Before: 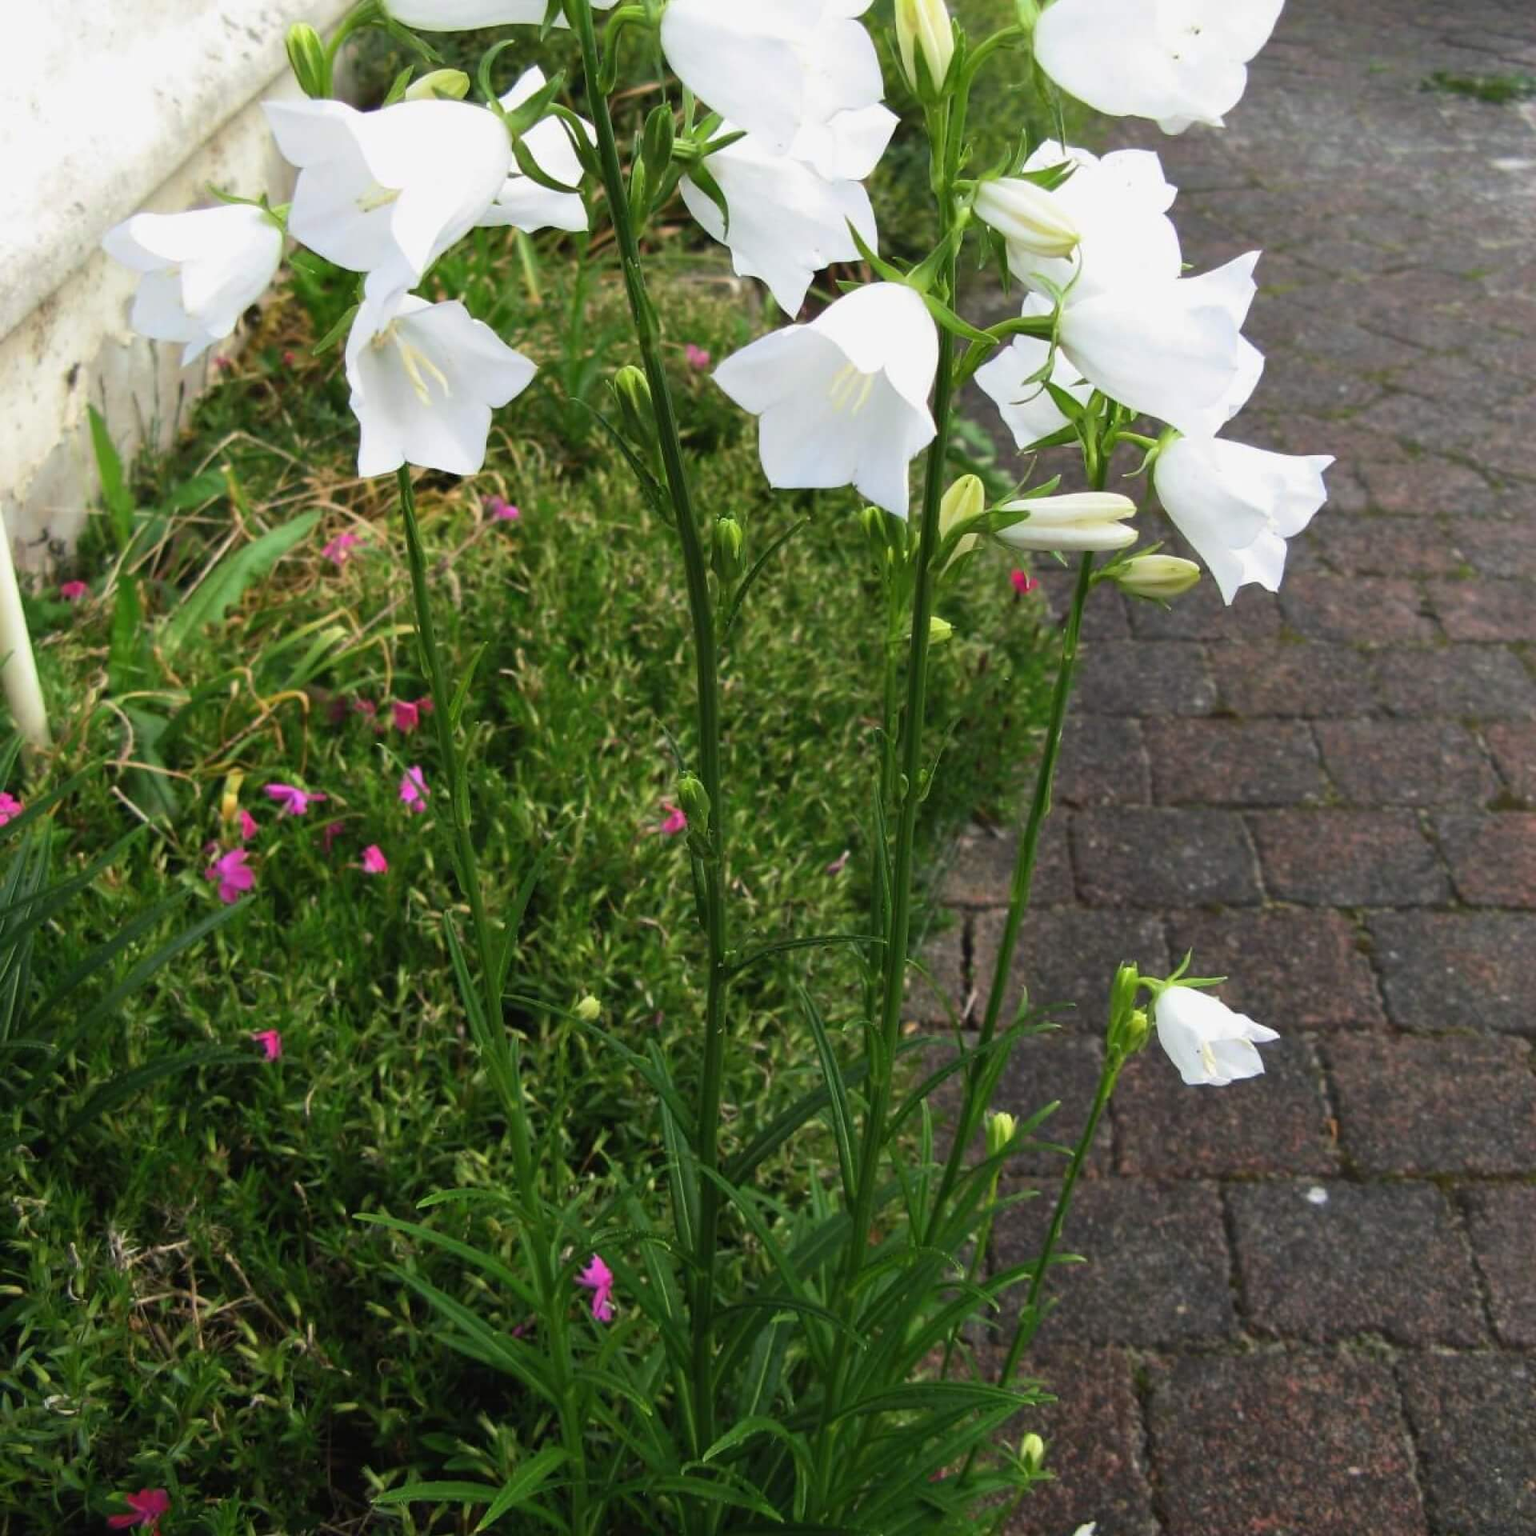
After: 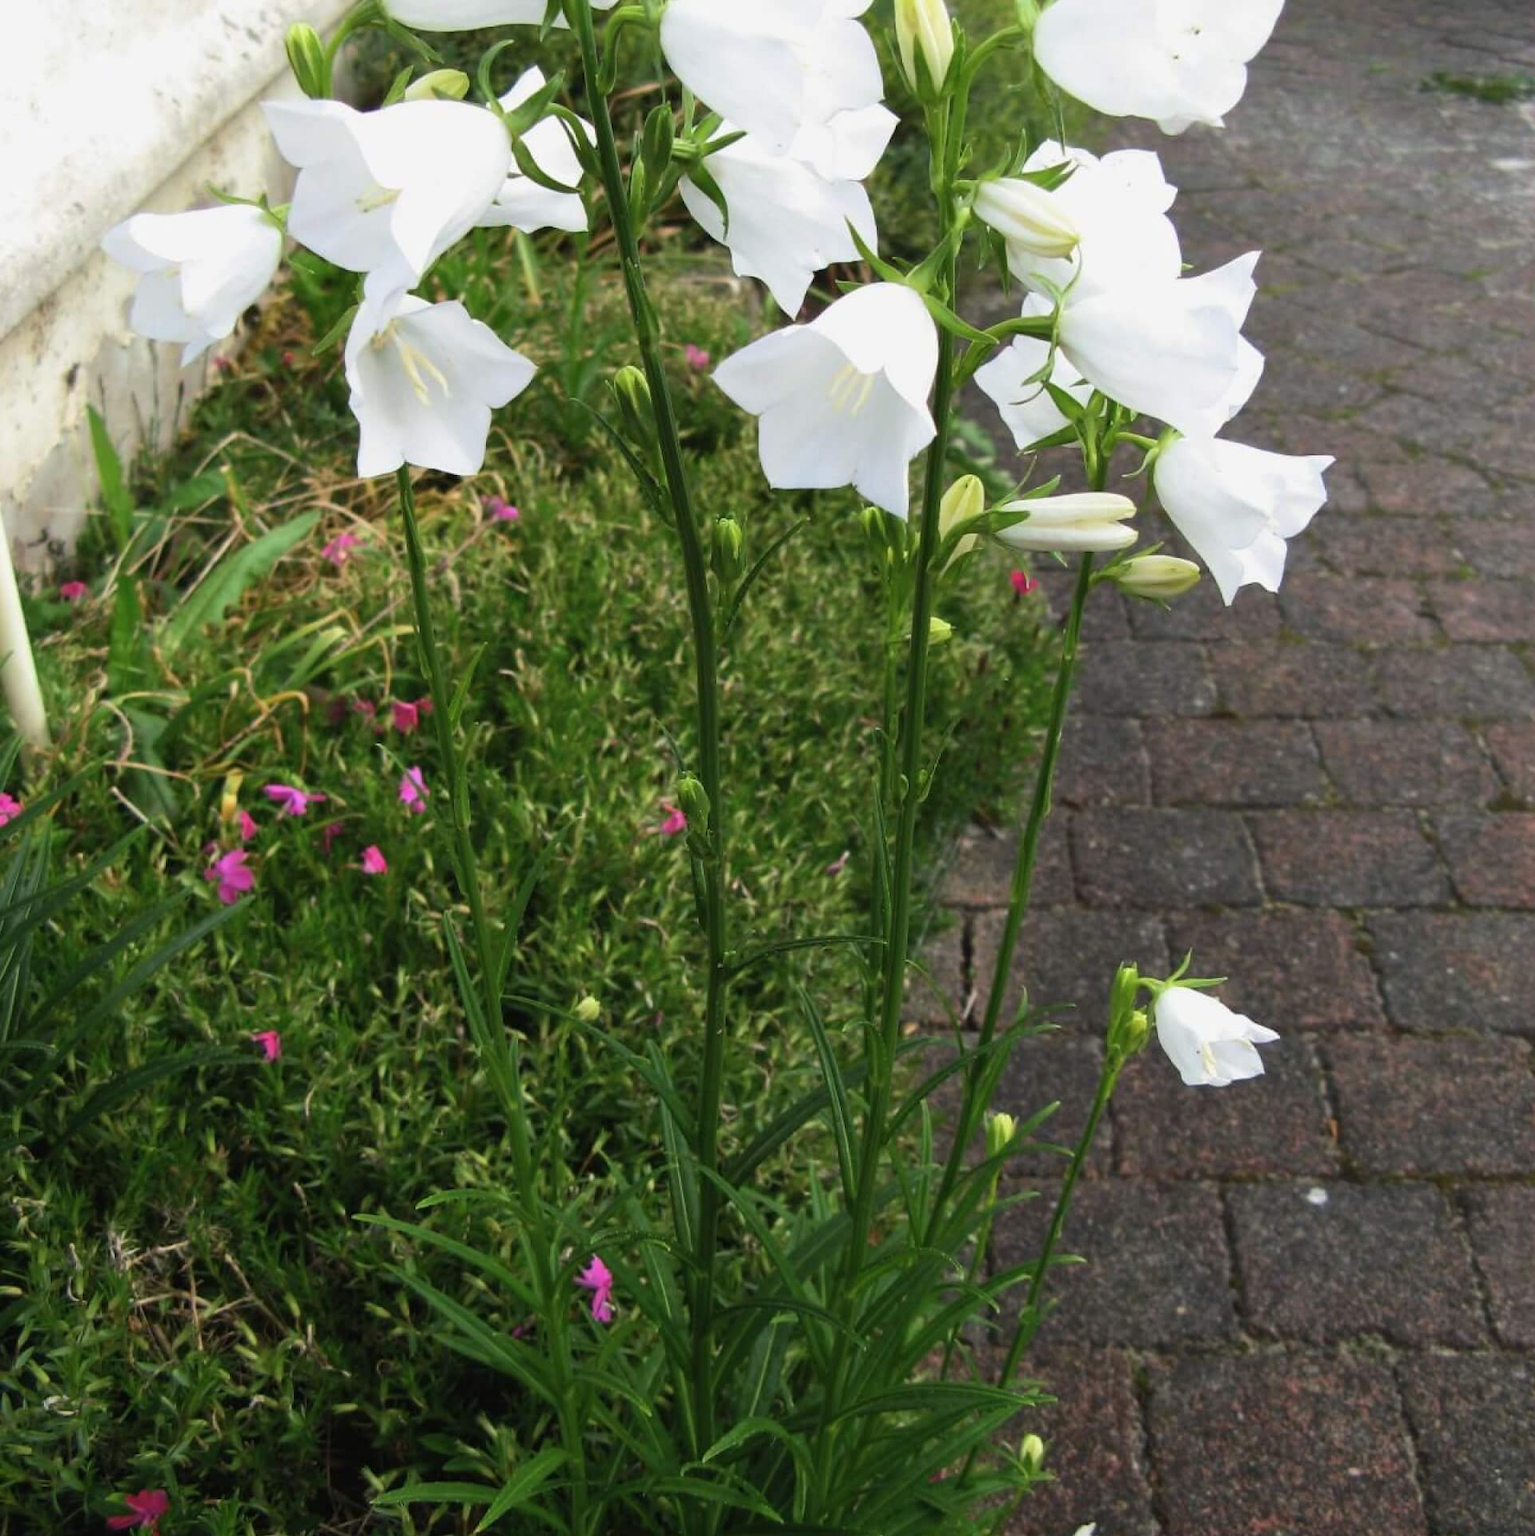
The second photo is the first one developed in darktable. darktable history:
crop and rotate: left 0.101%, bottom 0.007%
contrast brightness saturation: saturation -0.055
